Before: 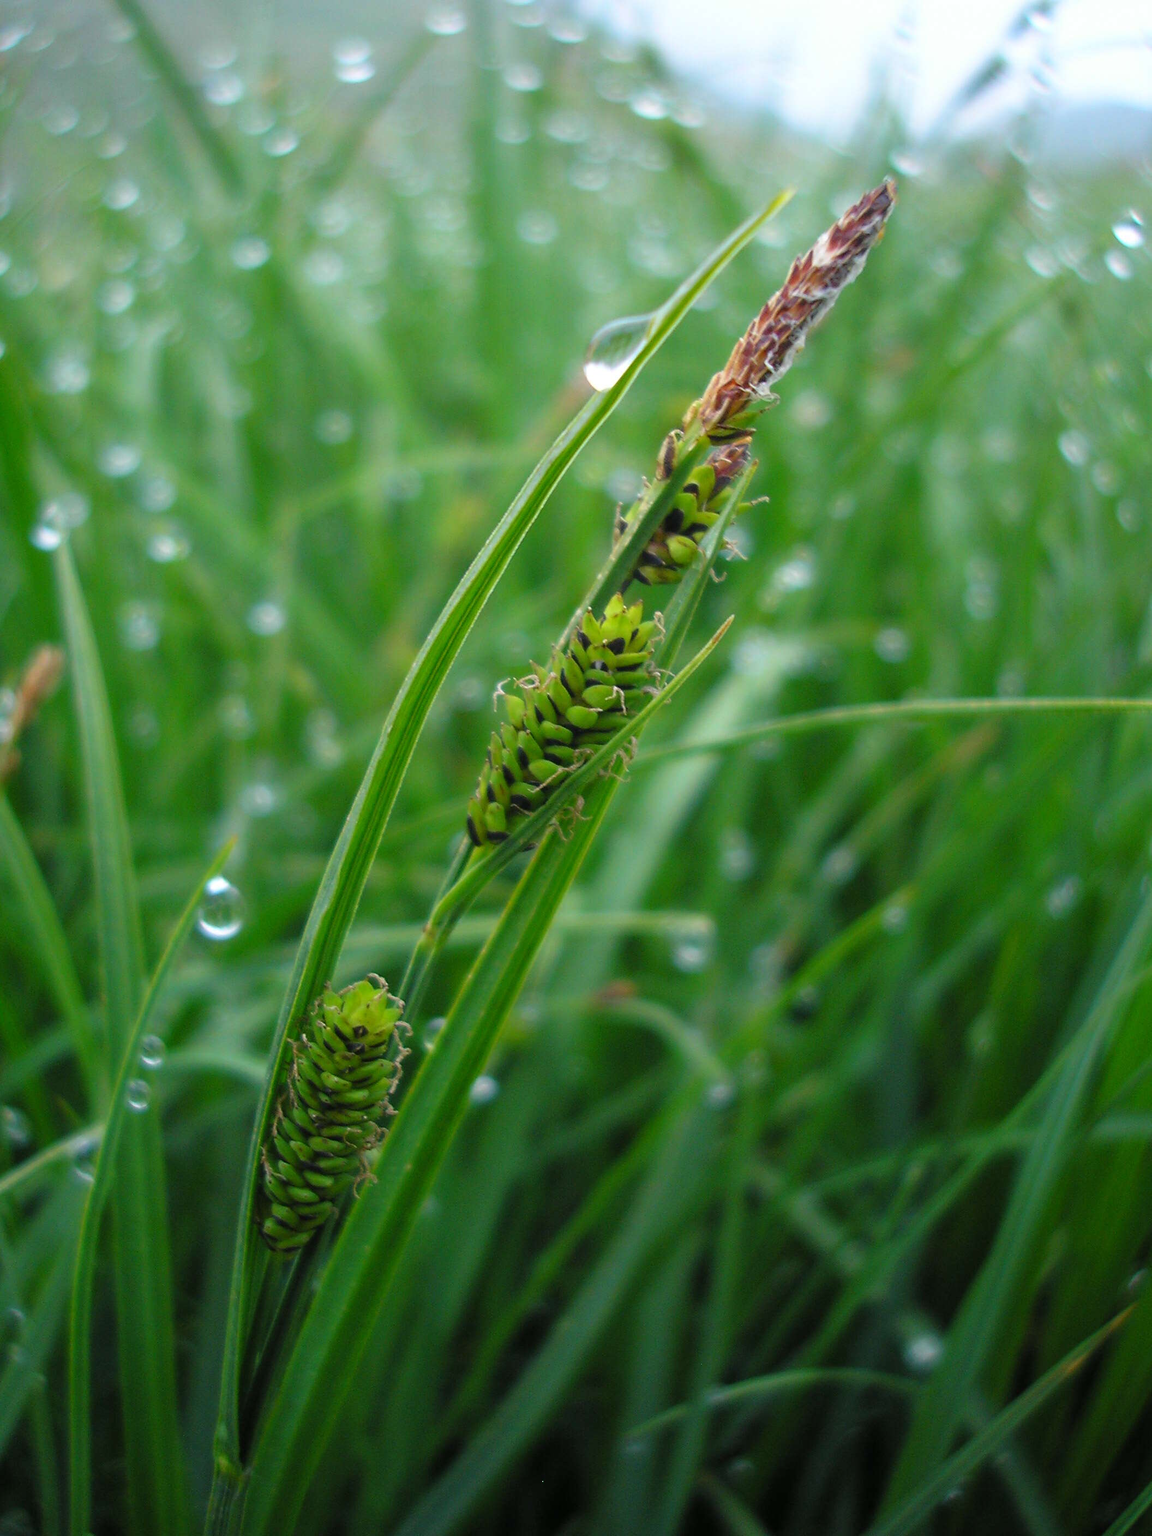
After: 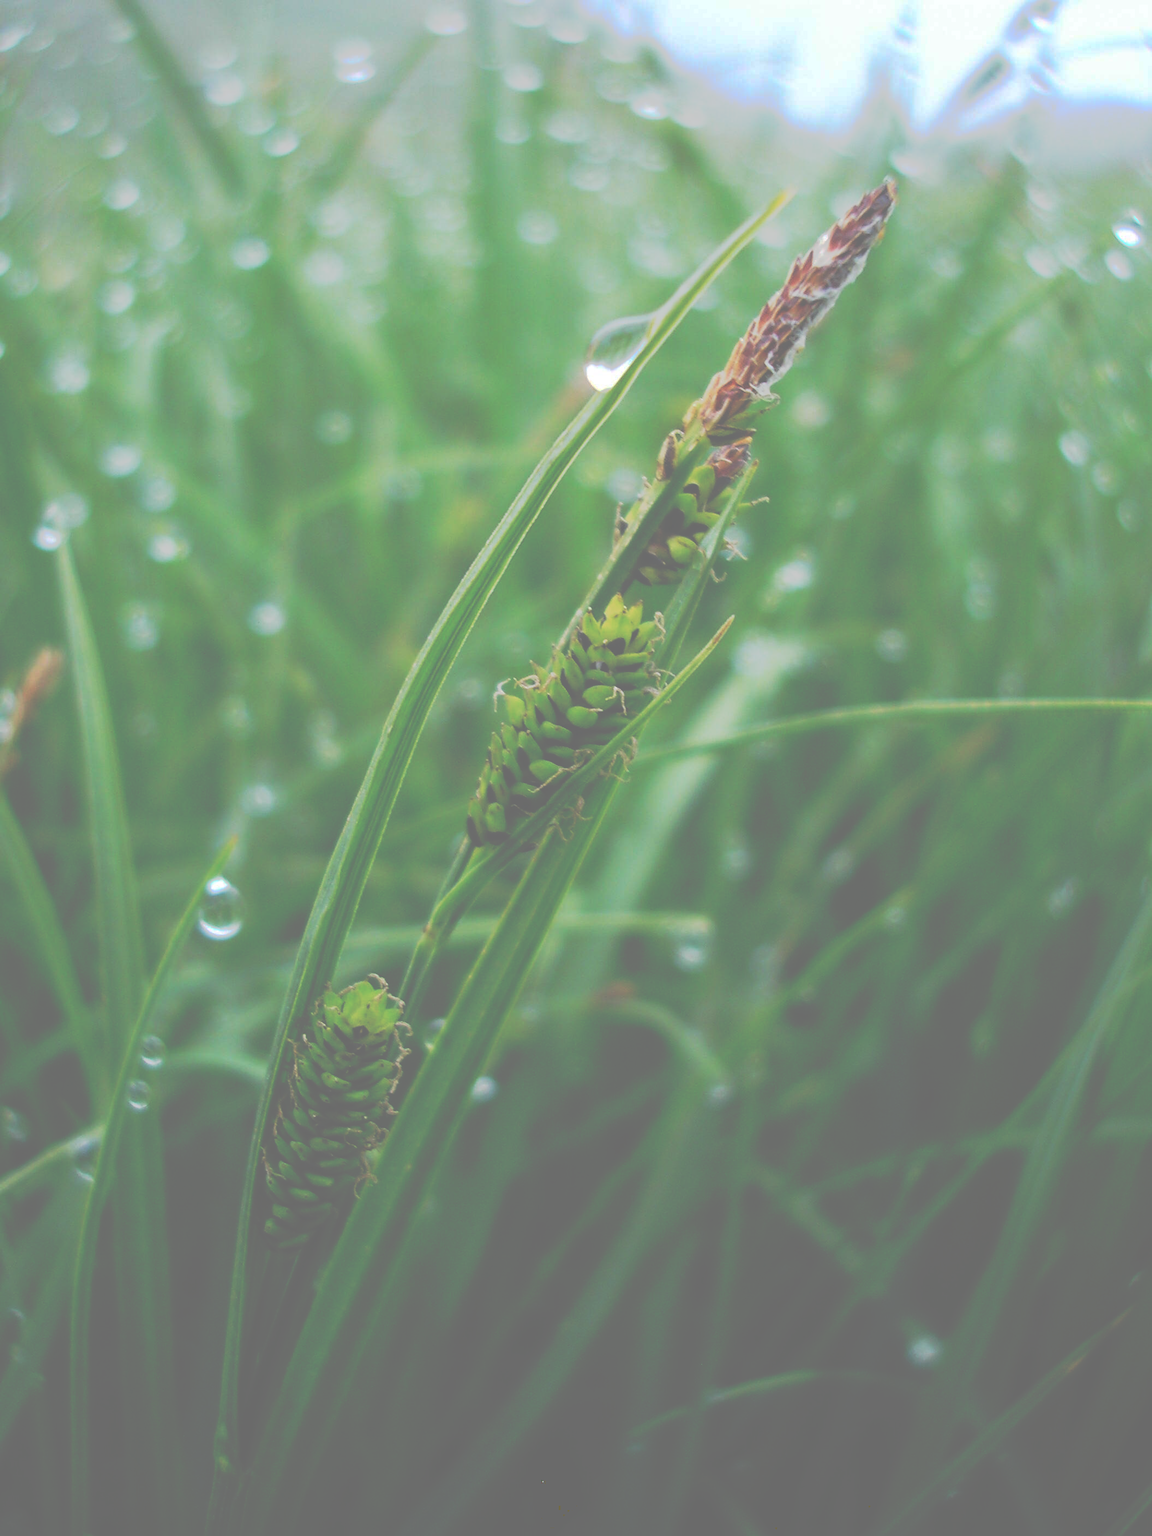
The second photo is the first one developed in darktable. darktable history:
color correction: highlights a* 0.003, highlights b* -0.283
tone curve: curves: ch0 [(0, 0) (0.003, 0.449) (0.011, 0.449) (0.025, 0.449) (0.044, 0.45) (0.069, 0.453) (0.1, 0.453) (0.136, 0.455) (0.177, 0.458) (0.224, 0.462) (0.277, 0.47) (0.335, 0.491) (0.399, 0.522) (0.468, 0.561) (0.543, 0.619) (0.623, 0.69) (0.709, 0.756) (0.801, 0.802) (0.898, 0.825) (1, 1)], preserve colors none
